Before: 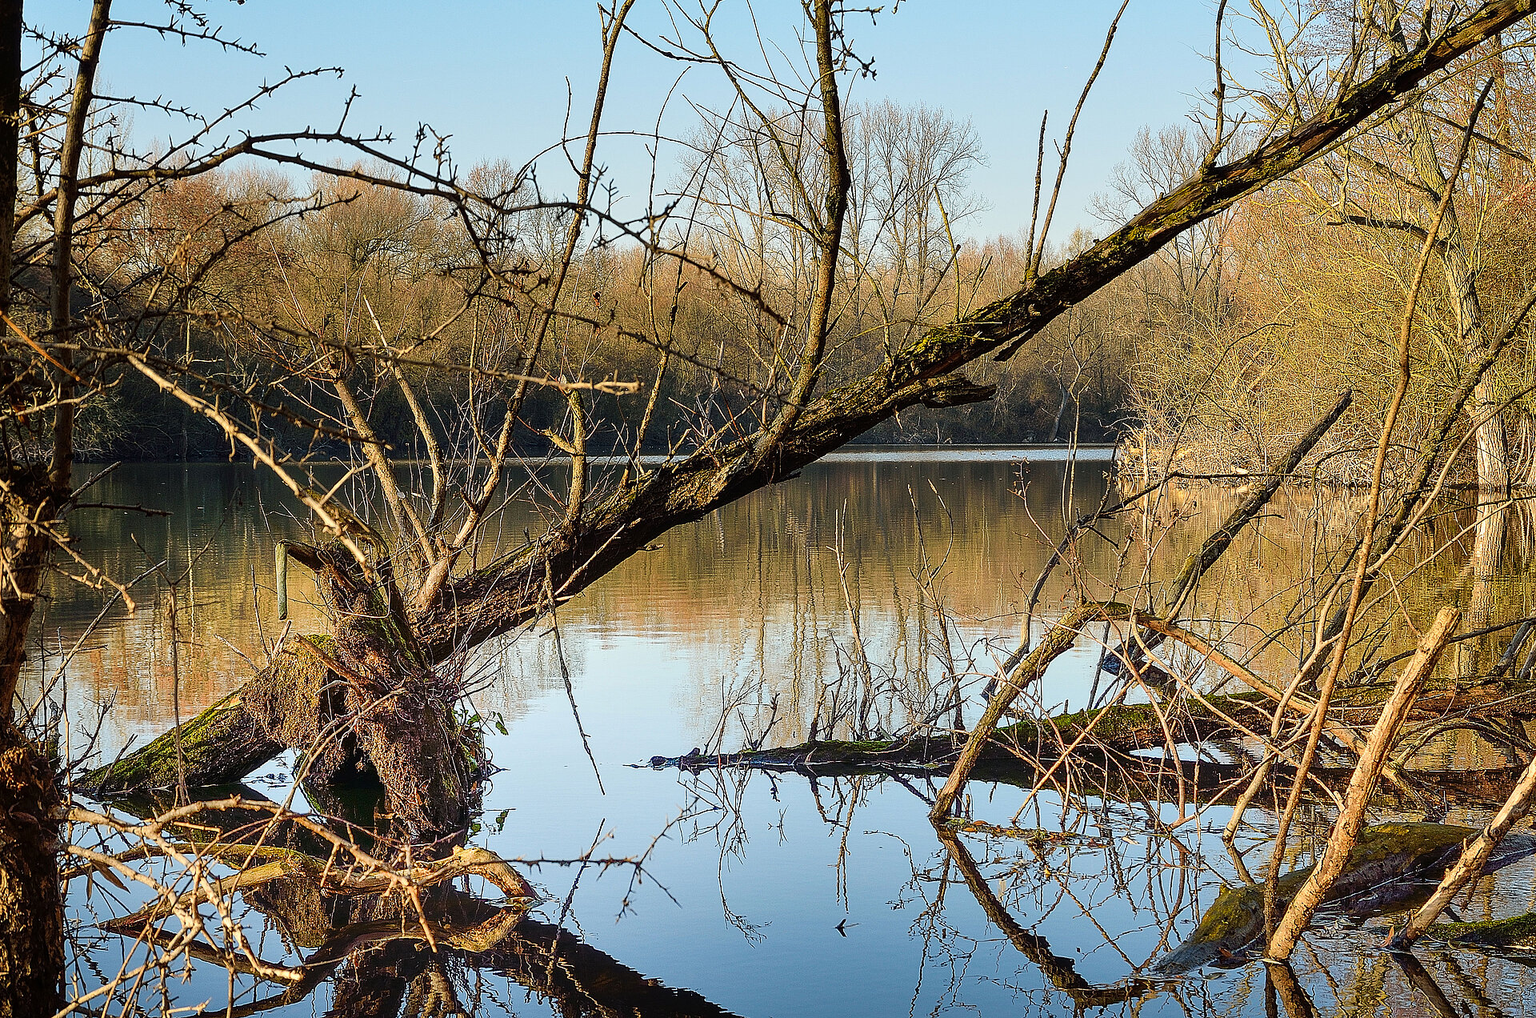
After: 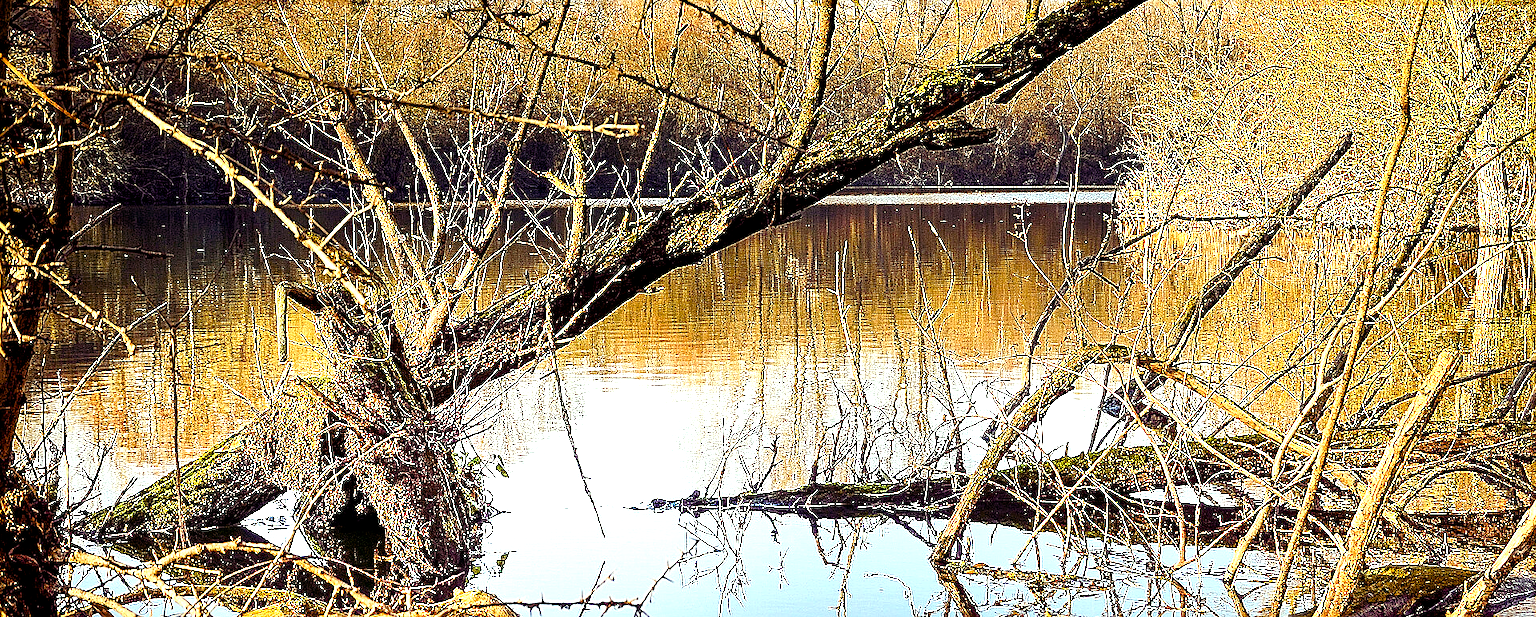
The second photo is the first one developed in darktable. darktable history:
color balance rgb: shadows lift › luminance -21.66%, shadows lift › chroma 8.98%, shadows lift › hue 283.37°, power › chroma 1.55%, power › hue 25.59°, highlights gain › luminance 6.08%, highlights gain › chroma 2.55%, highlights gain › hue 90°, global offset › luminance -0.87%, perceptual saturation grading › global saturation 27.49%, perceptual saturation grading › highlights -28.39%, perceptual saturation grading › mid-tones 15.22%, perceptual saturation grading › shadows 33.98%, perceptual brilliance grading › highlights 10%, perceptual brilliance grading › mid-tones 5%
crop and rotate: top 25.357%, bottom 13.942%
exposure: black level correction 0, exposure 0.5 EV, compensate exposure bias true, compensate highlight preservation false
sharpen: radius 2.584, amount 0.688
